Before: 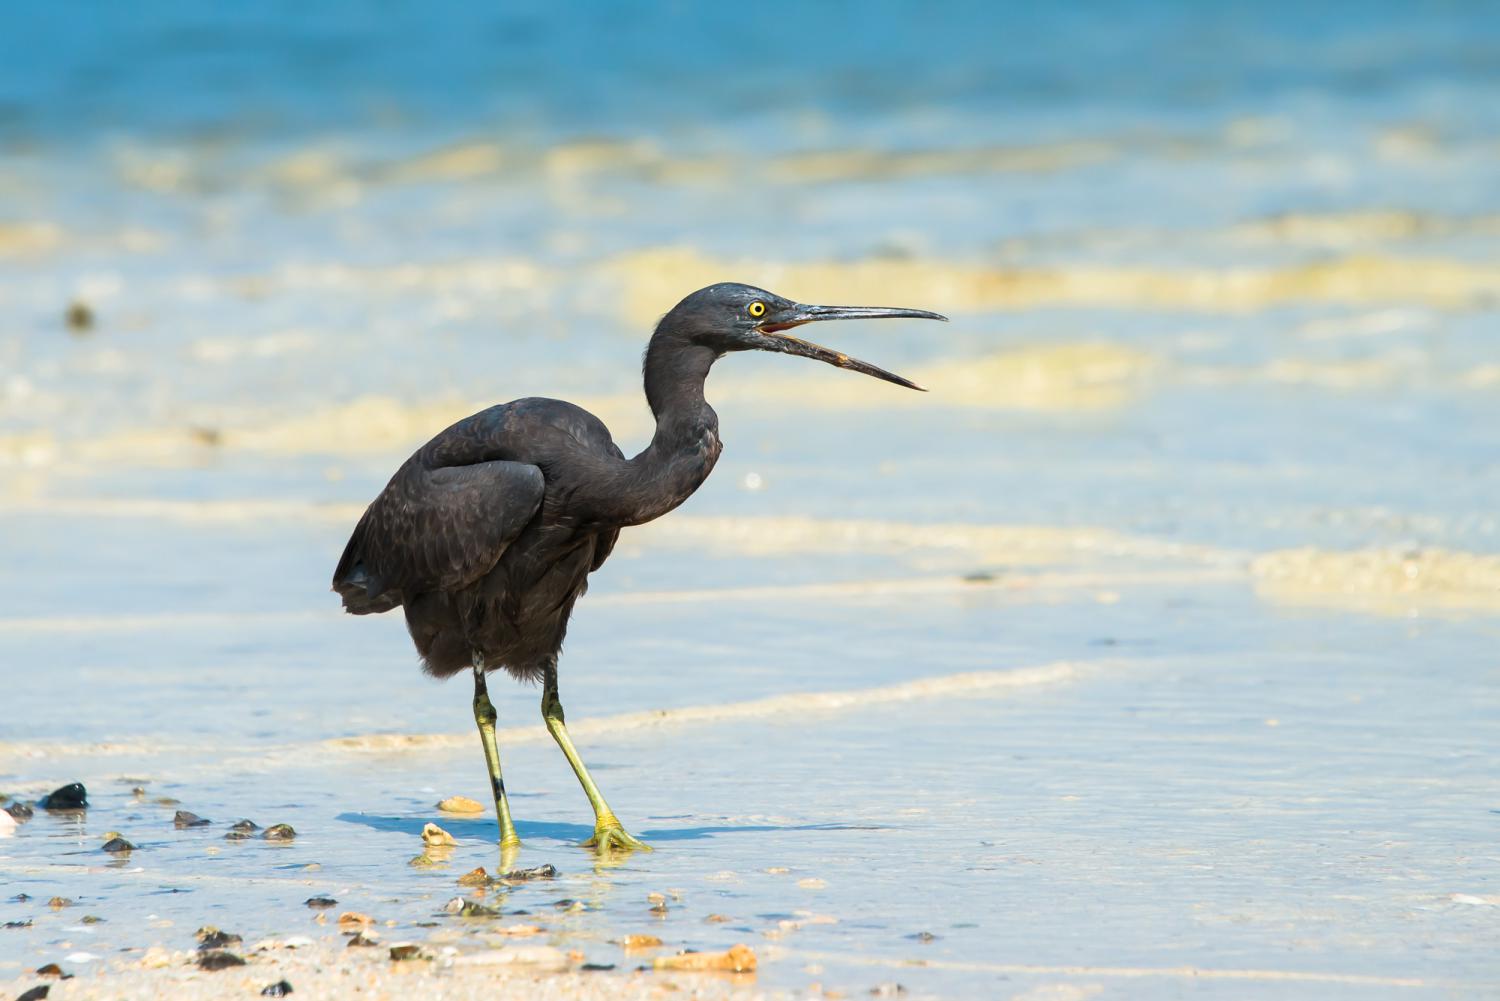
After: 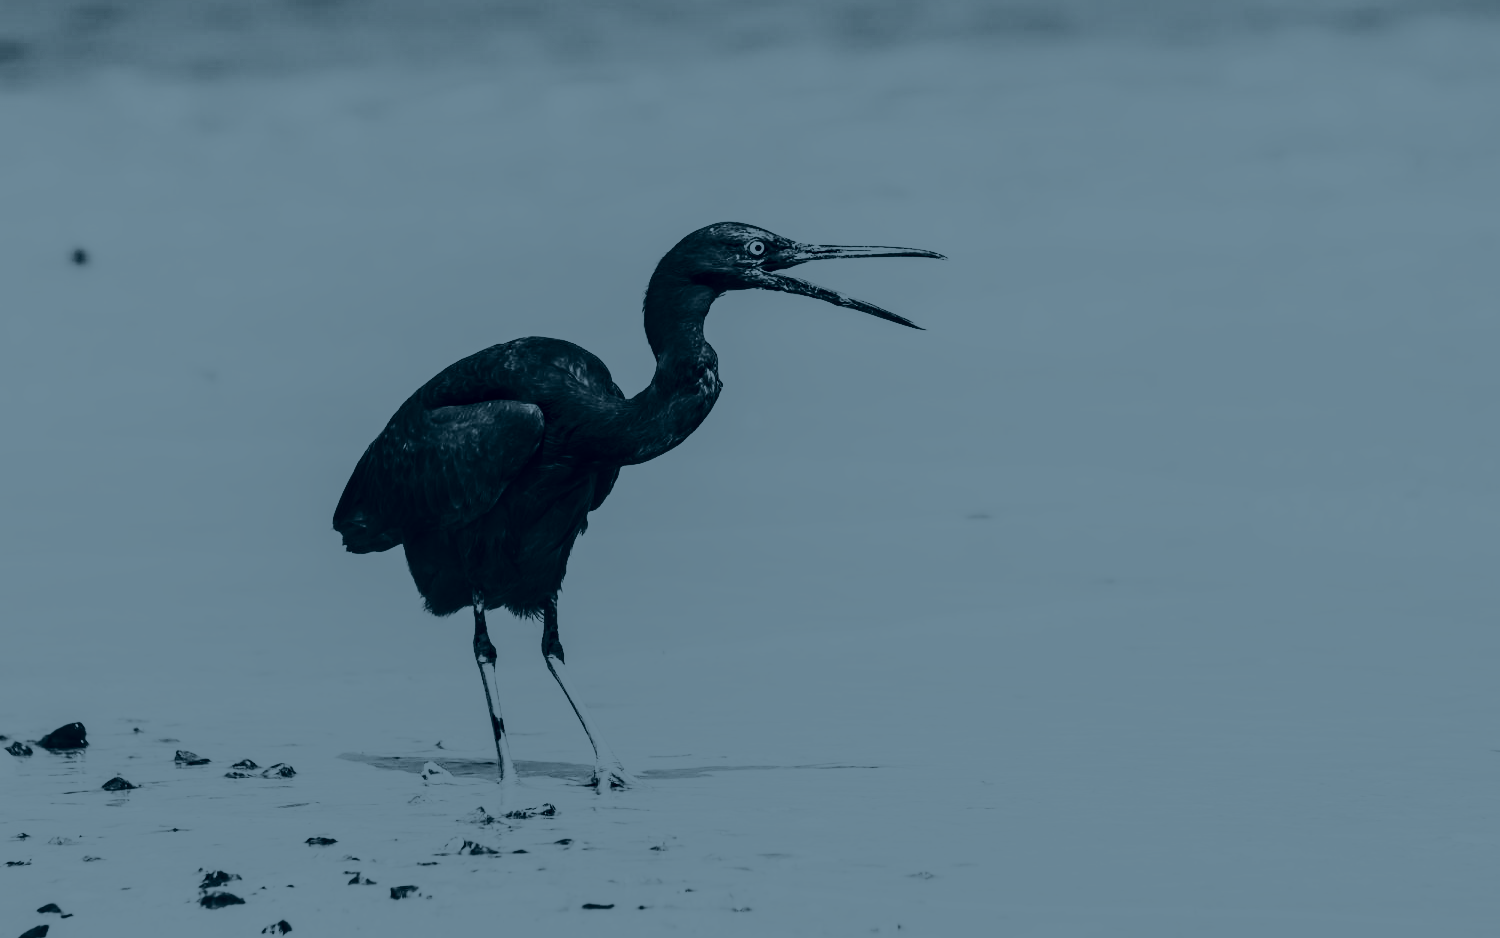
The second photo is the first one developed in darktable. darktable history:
crop and rotate: top 6.25%
contrast brightness saturation: contrast 0.93, brightness 0.2
color correction: highlights a* -20.17, highlights b* 20.27, shadows a* 20.03, shadows b* -20.46, saturation 0.43
colorize: hue 194.4°, saturation 29%, source mix 61.75%, lightness 3.98%, version 1
local contrast: highlights 55%, shadows 52%, detail 130%, midtone range 0.452
